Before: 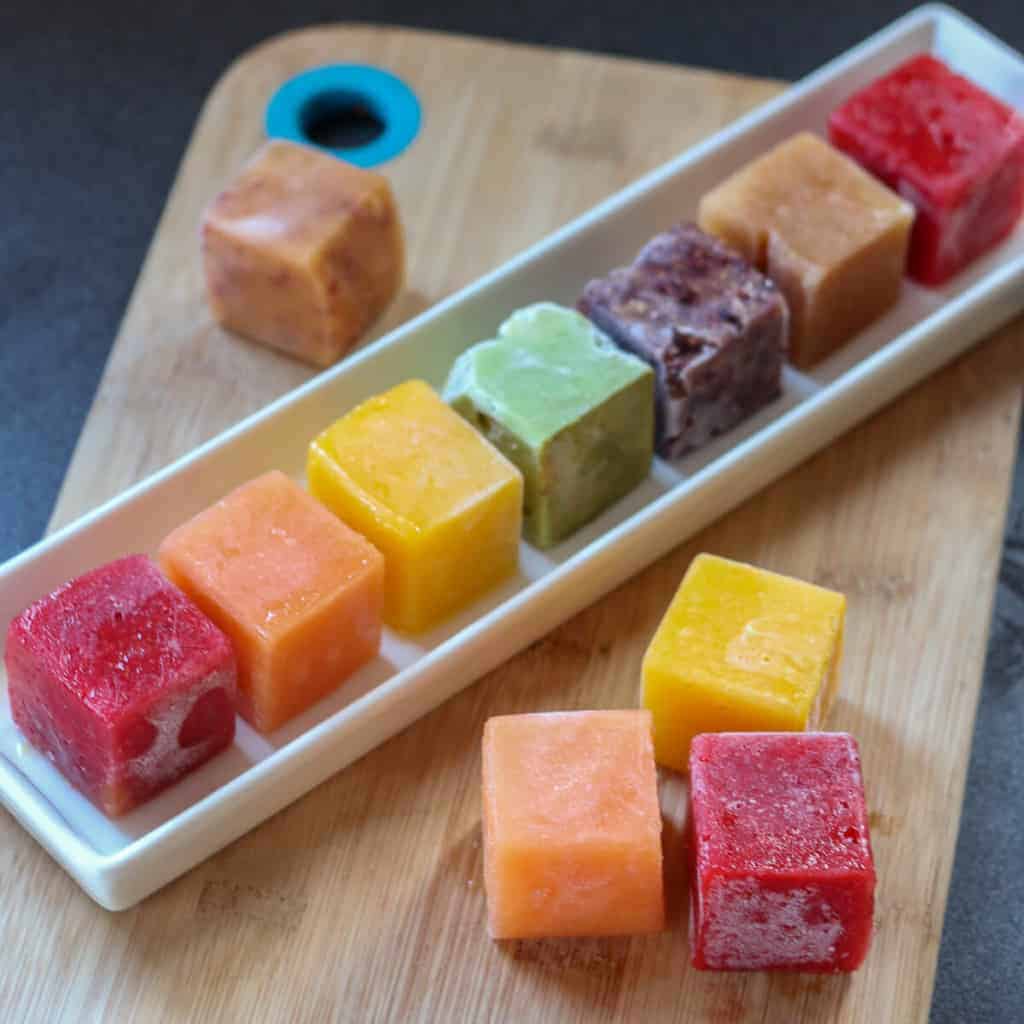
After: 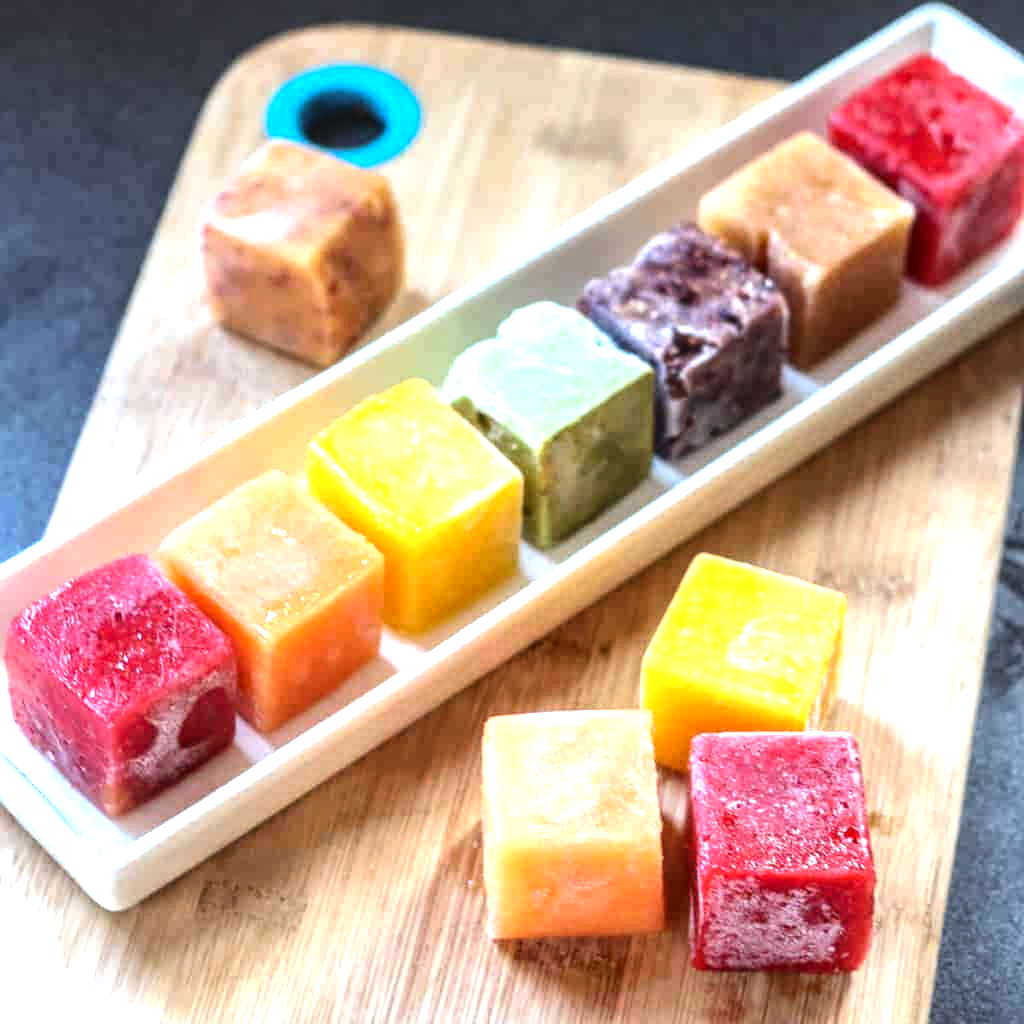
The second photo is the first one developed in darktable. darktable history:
exposure: black level correction 0, exposure 0.7 EV, compensate exposure bias true, compensate highlight preservation false
tone equalizer: -8 EV -0.75 EV, -7 EV -0.7 EV, -6 EV -0.6 EV, -5 EV -0.4 EV, -3 EV 0.4 EV, -2 EV 0.6 EV, -1 EV 0.7 EV, +0 EV 0.75 EV, edges refinement/feathering 500, mask exposure compensation -1.57 EV, preserve details no
local contrast: on, module defaults
